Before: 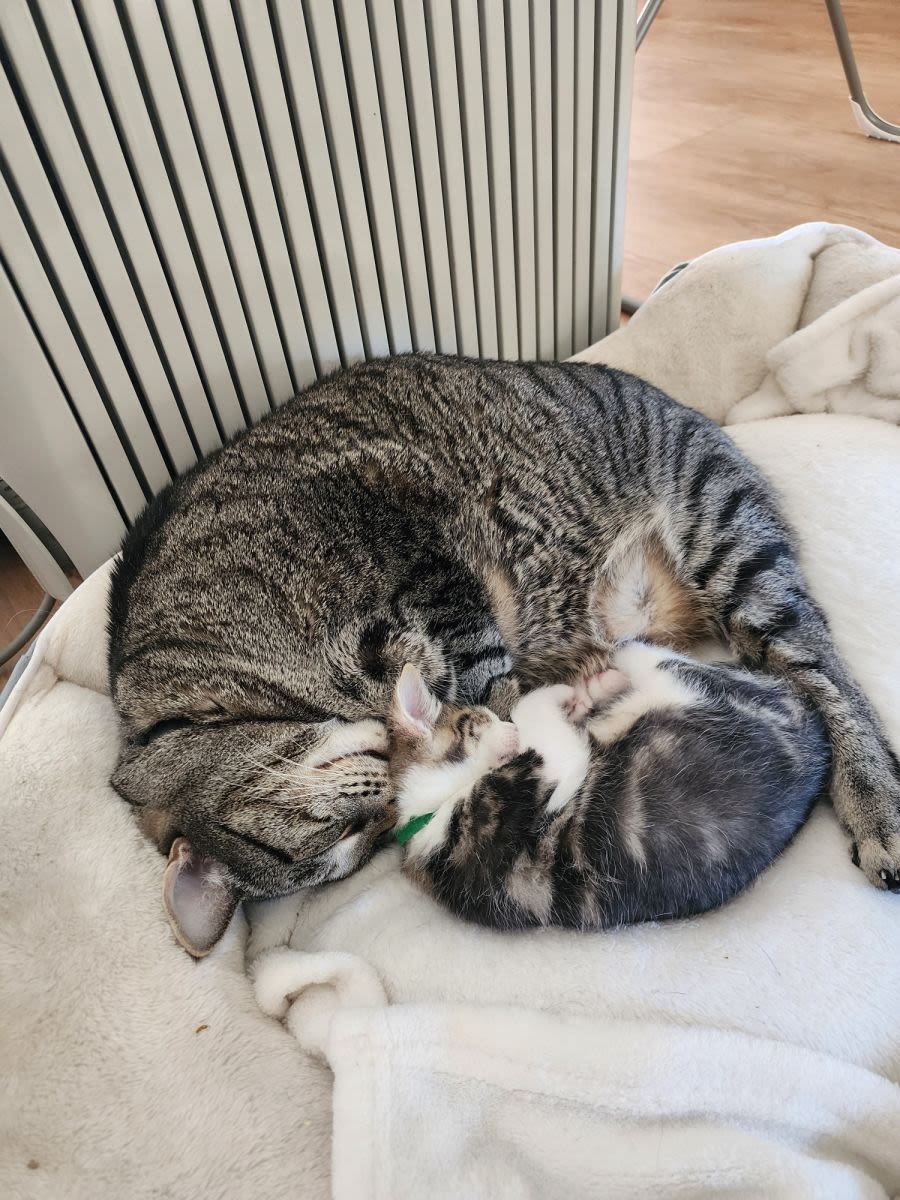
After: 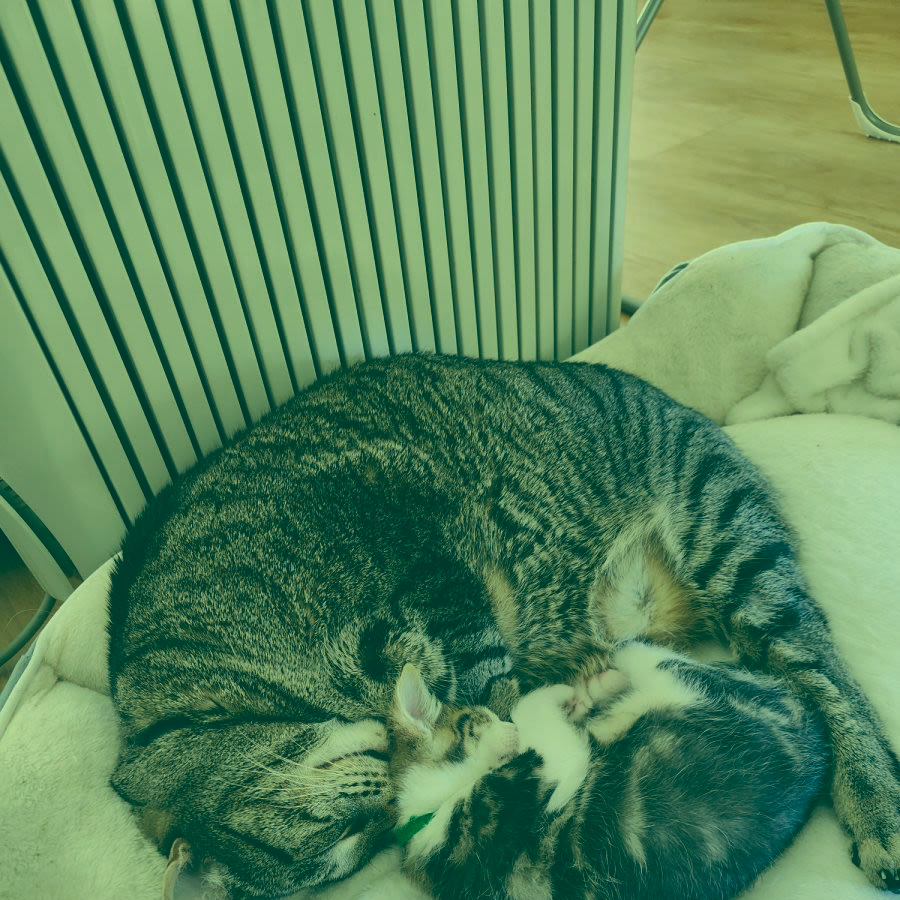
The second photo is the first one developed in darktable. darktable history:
color correction: highlights a* 2.24, highlights b* 34.67, shadows a* -36.18, shadows b* -5.42
color balance rgb: highlights gain › chroma 4.102%, highlights gain › hue 200.16°, perceptual saturation grading › global saturation 19.444%, global vibrance 4.985%
exposure: black level correction -0.036, exposure -0.497 EV, compensate highlight preservation false
crop: bottom 24.982%
